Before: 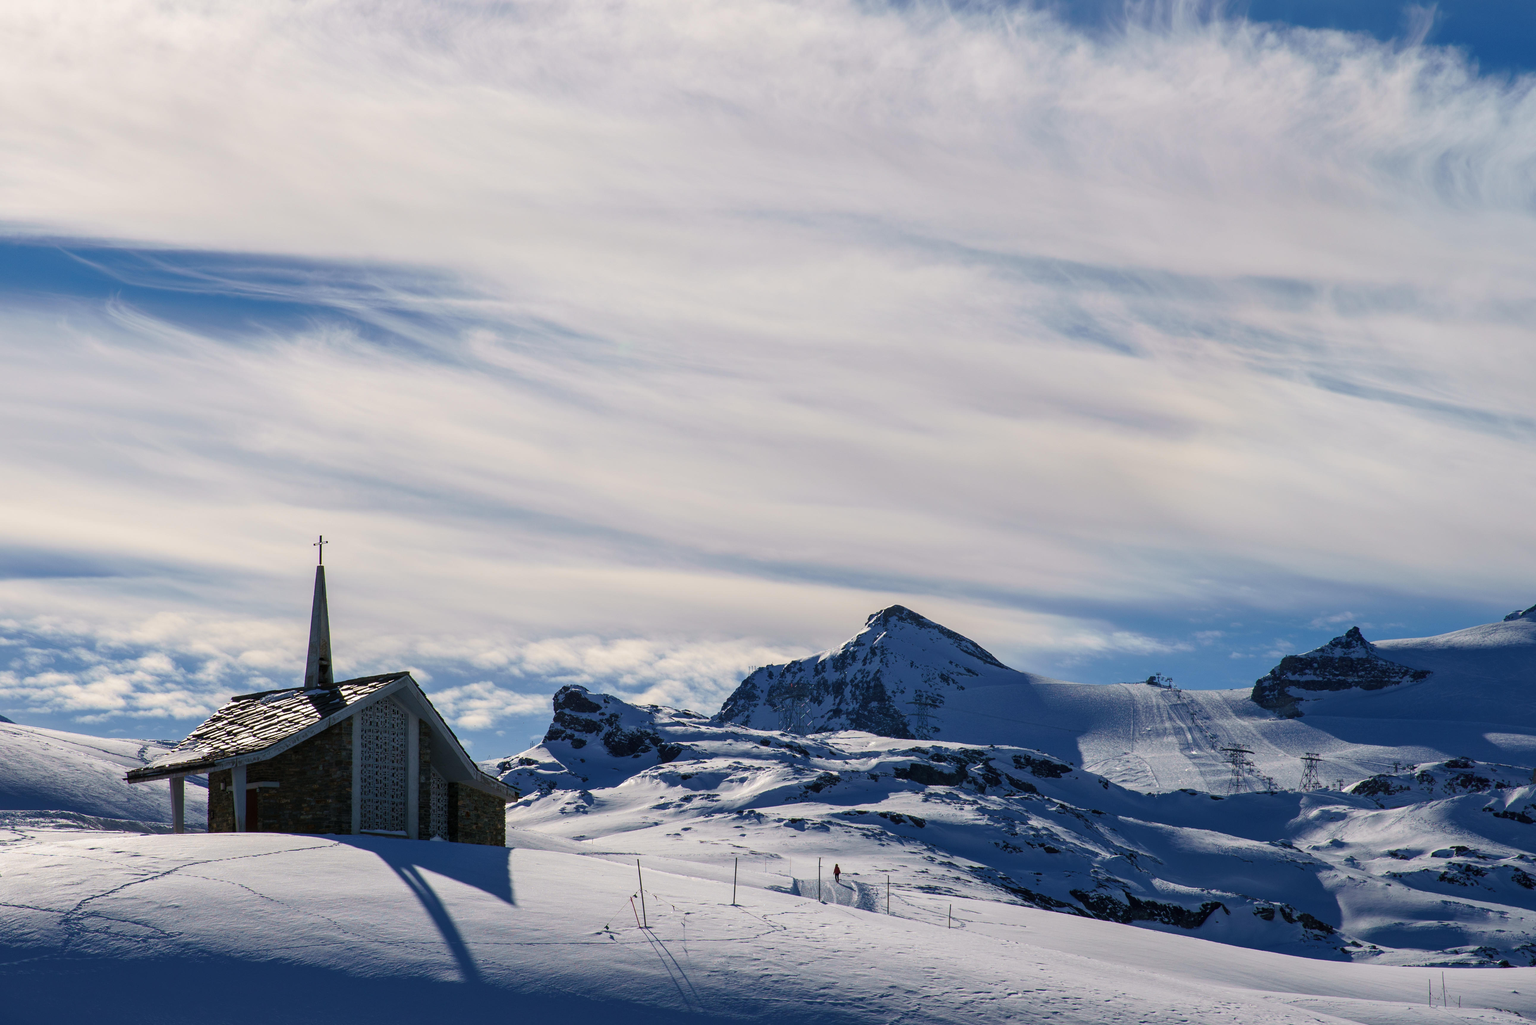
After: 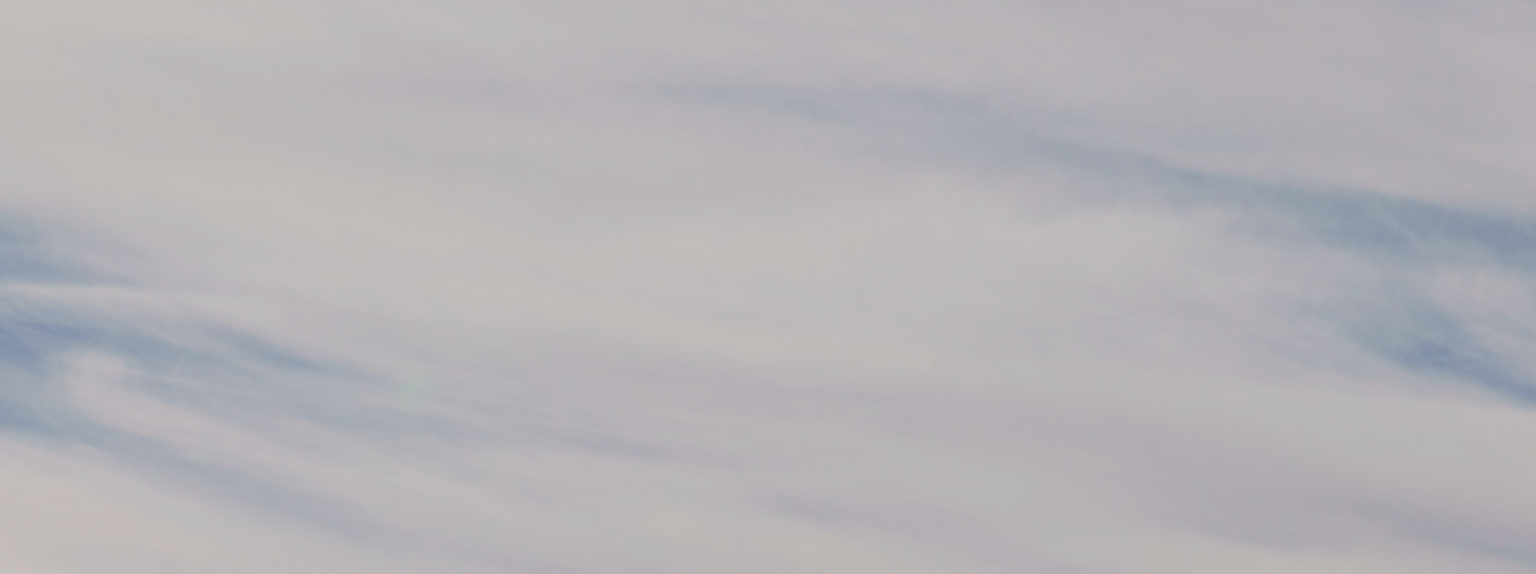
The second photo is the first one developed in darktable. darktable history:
crop: left 28.64%, top 16.832%, right 26.637%, bottom 58.055%
filmic rgb: black relative exposure -7.65 EV, white relative exposure 4.56 EV, hardness 3.61
